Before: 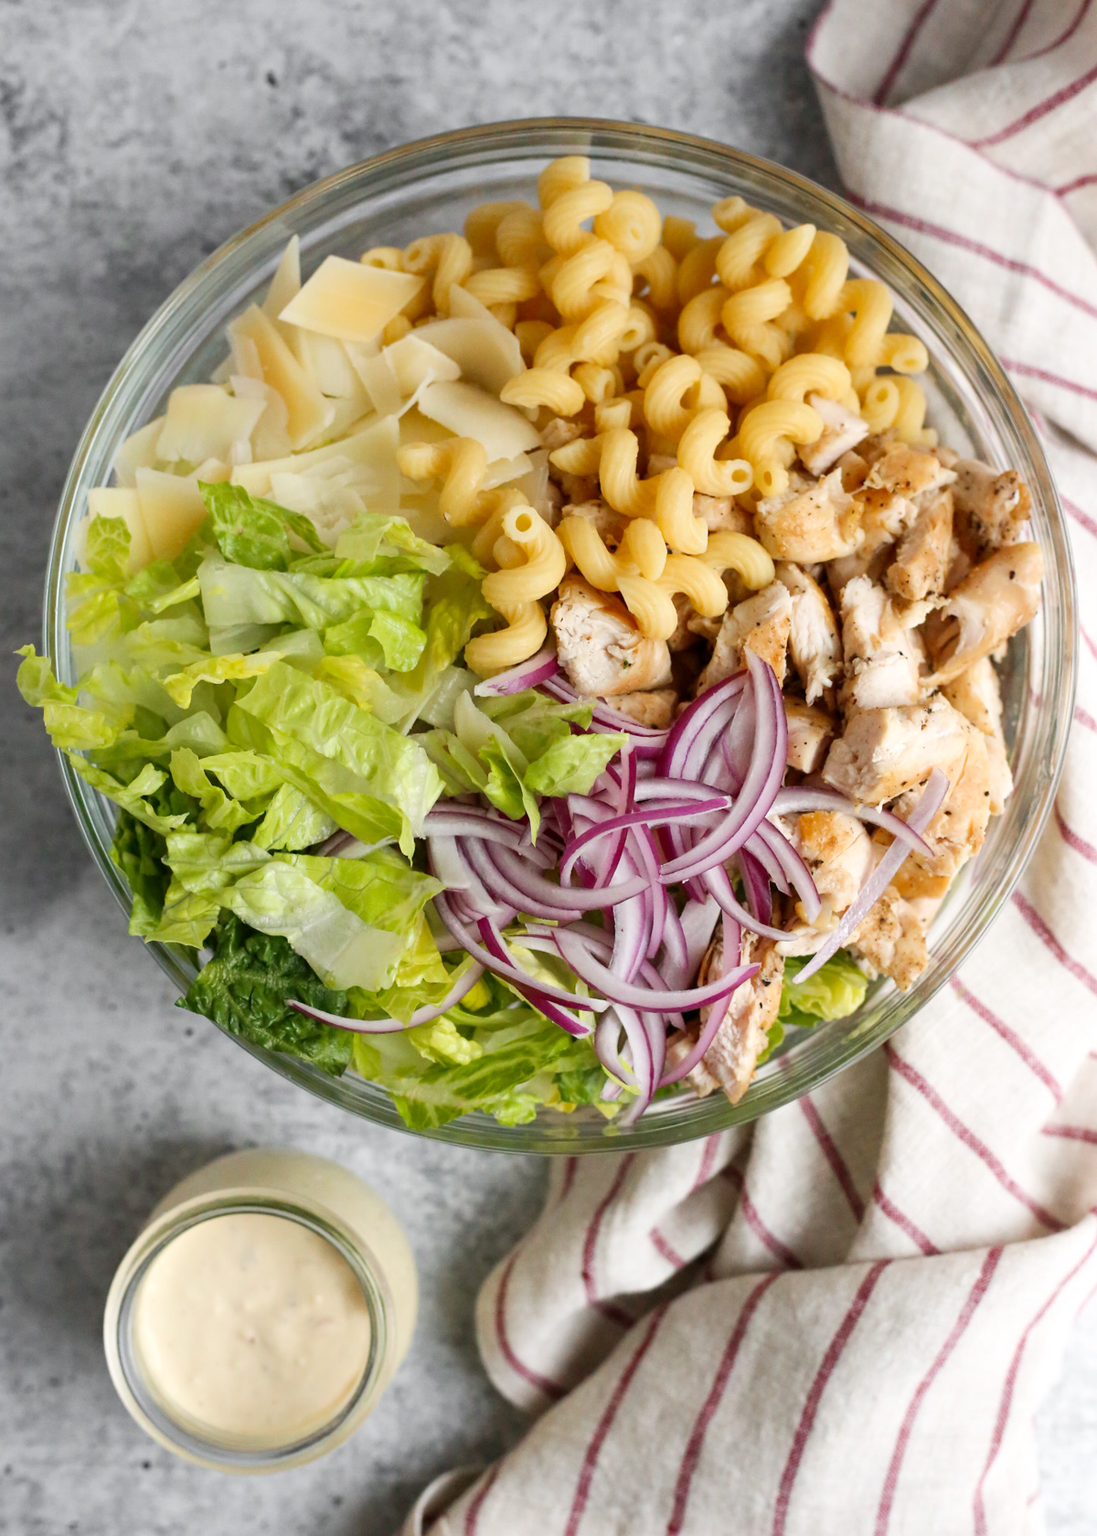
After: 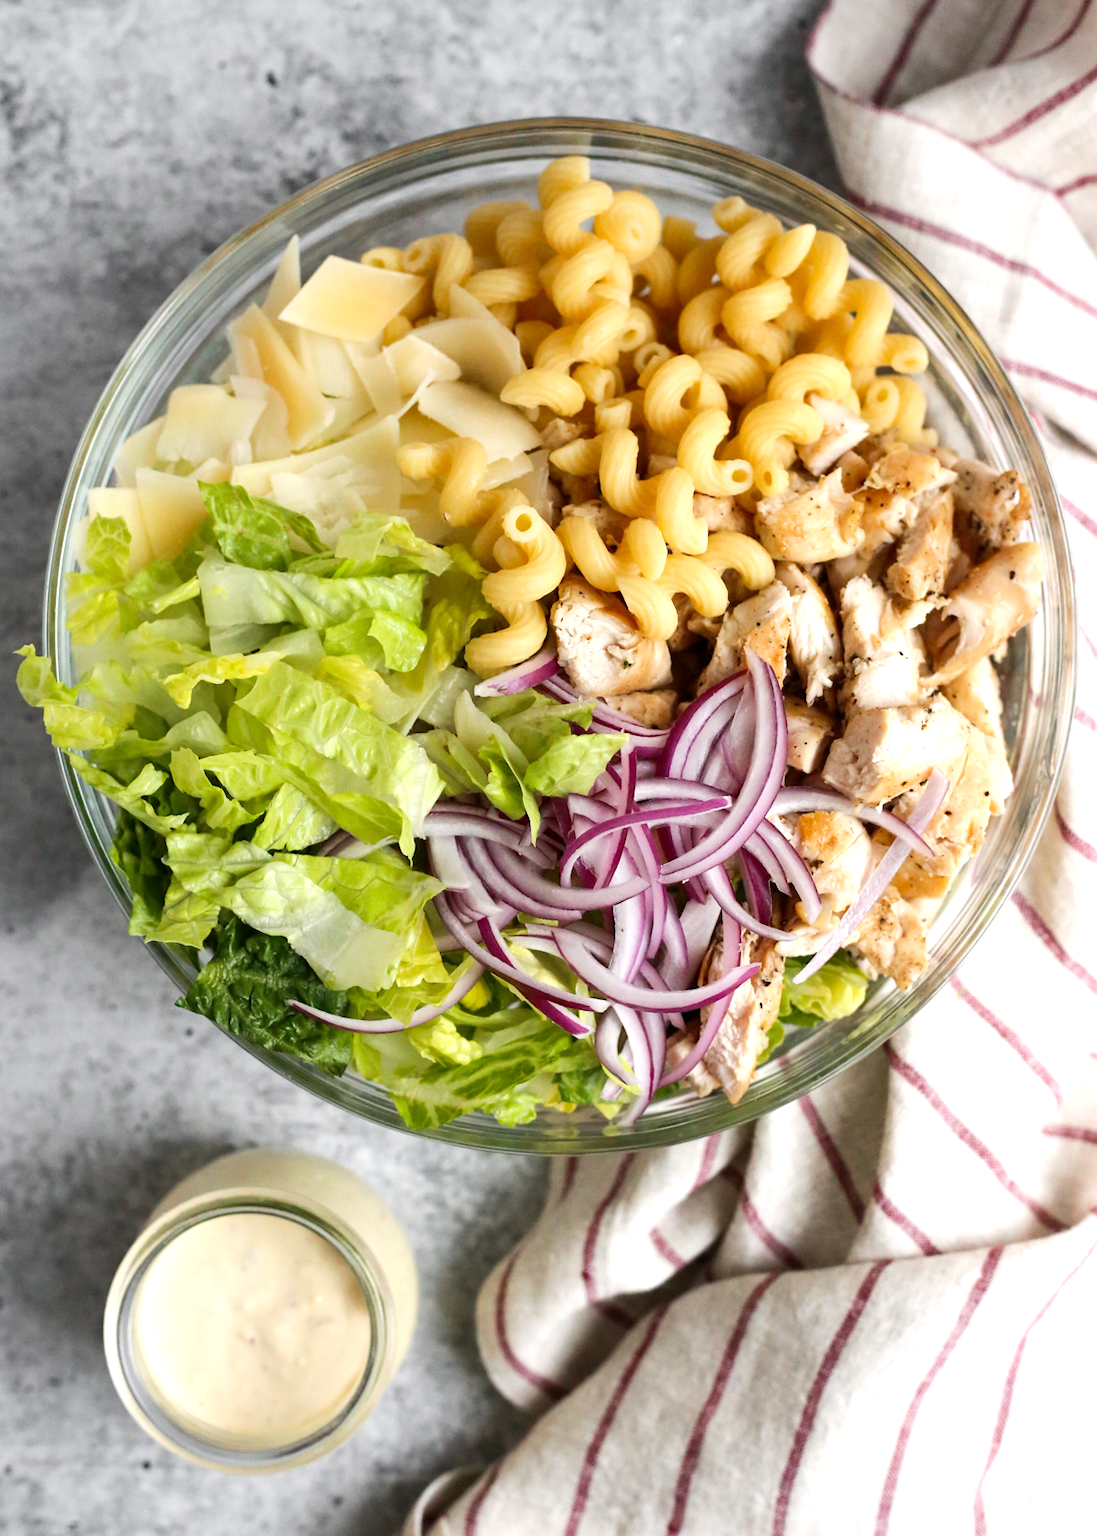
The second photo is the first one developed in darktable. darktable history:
tone equalizer: -8 EV -0.397 EV, -7 EV -0.389 EV, -6 EV -0.304 EV, -5 EV -0.221 EV, -3 EV 0.215 EV, -2 EV 0.326 EV, -1 EV 0.396 EV, +0 EV 0.427 EV, edges refinement/feathering 500, mask exposure compensation -1.57 EV, preserve details no
